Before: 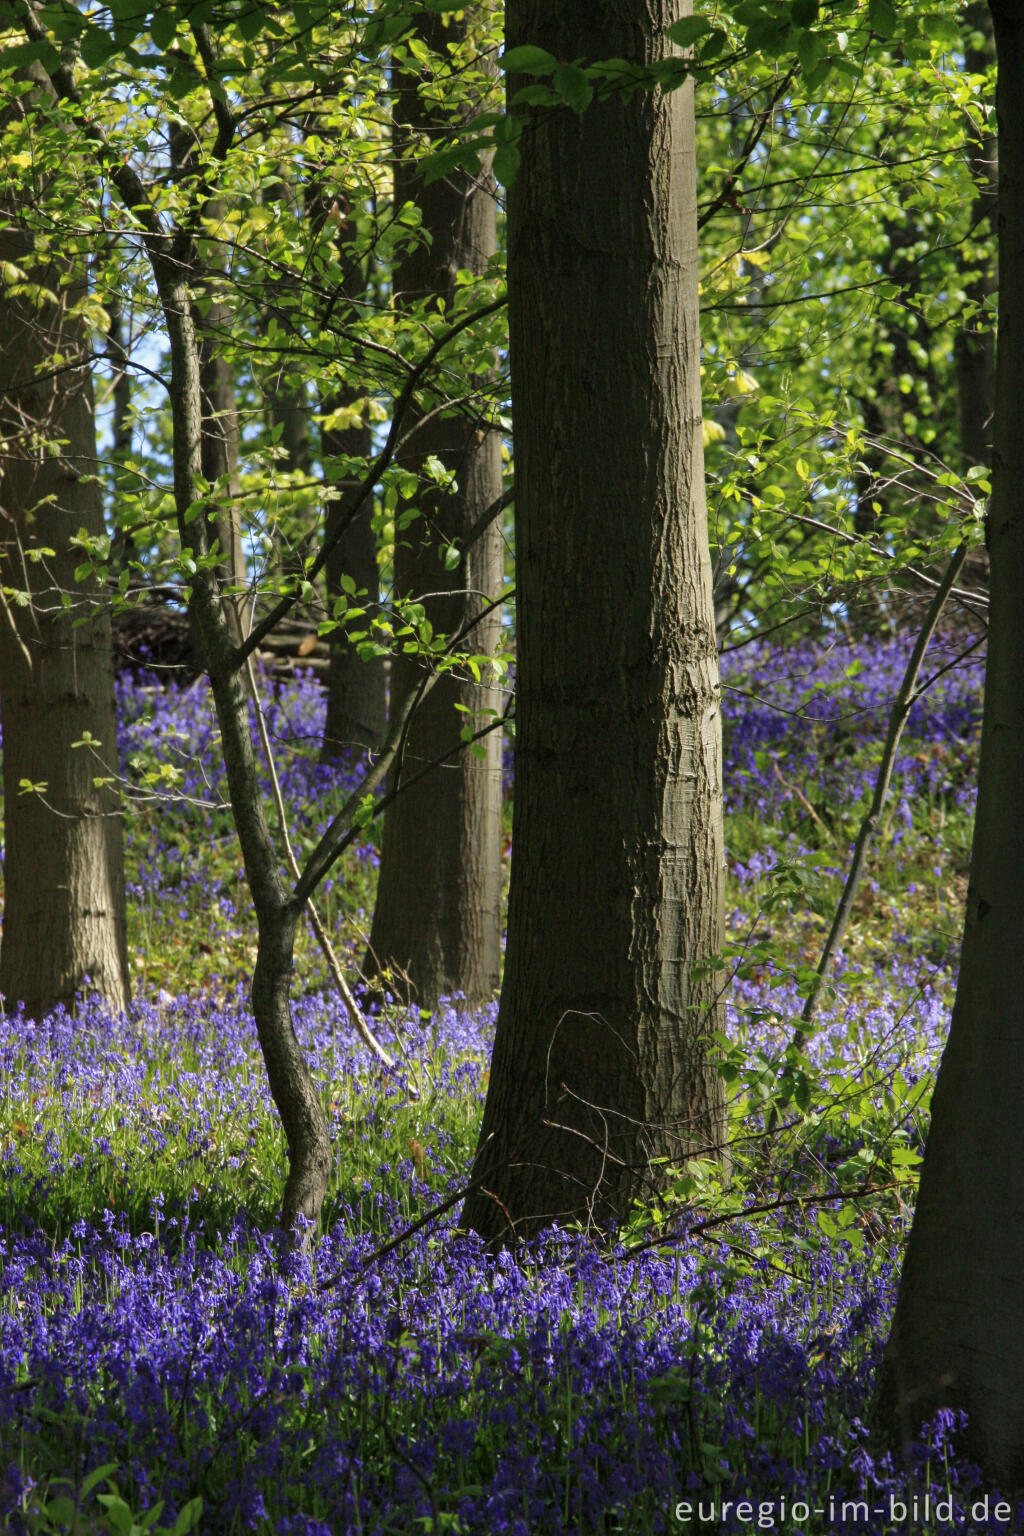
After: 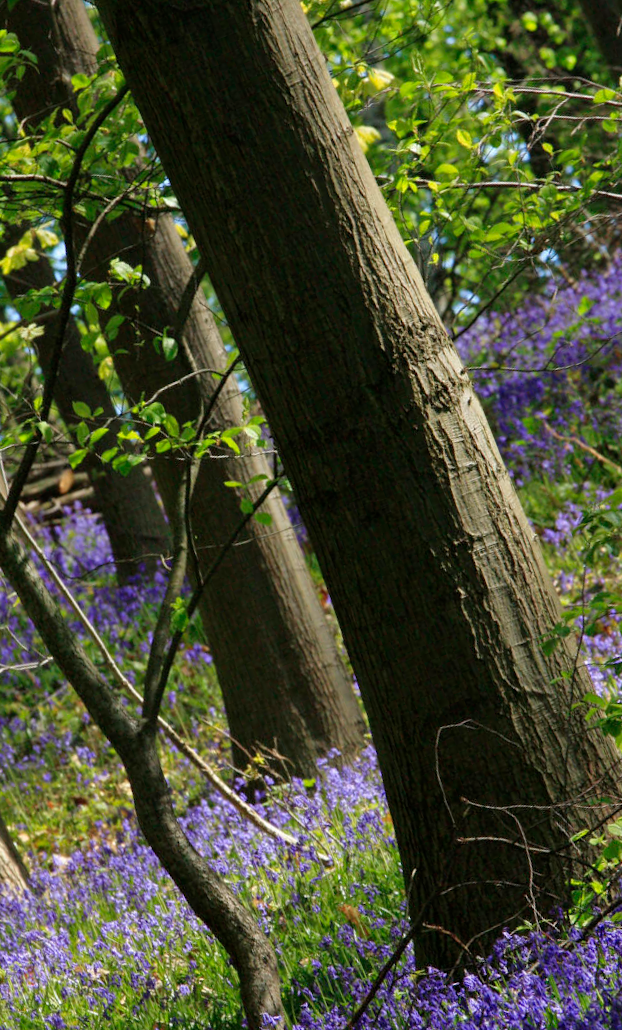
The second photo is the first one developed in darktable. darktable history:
crop and rotate: angle 21.12°, left 6.819%, right 3.651%, bottom 1.143%
